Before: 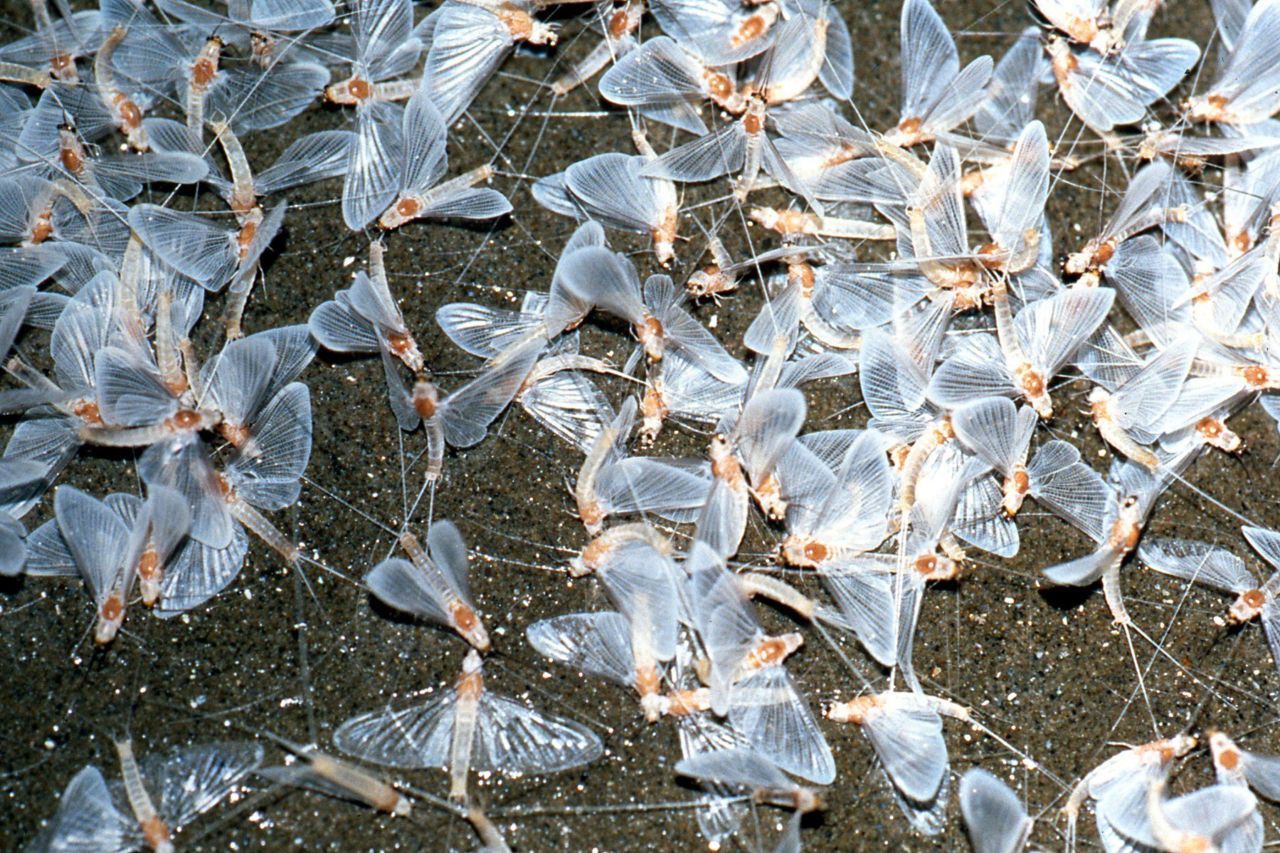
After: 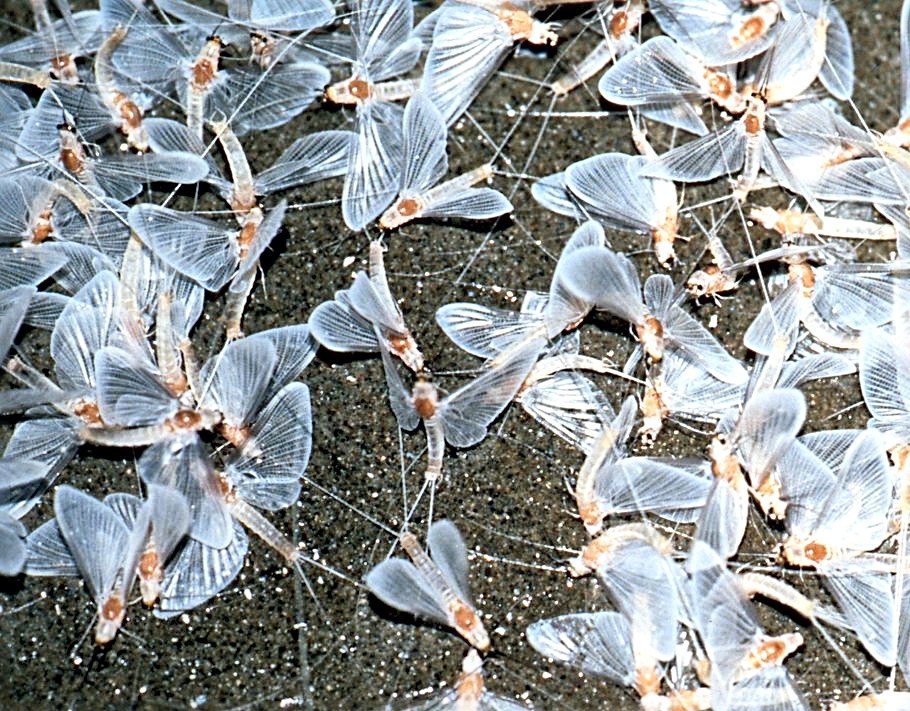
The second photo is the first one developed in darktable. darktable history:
sharpen: radius 4
crop: right 28.885%, bottom 16.626%
contrast brightness saturation: contrast 0.14, brightness 0.21
local contrast: mode bilateral grid, contrast 20, coarseness 50, detail 150%, midtone range 0.2
tone equalizer: on, module defaults
